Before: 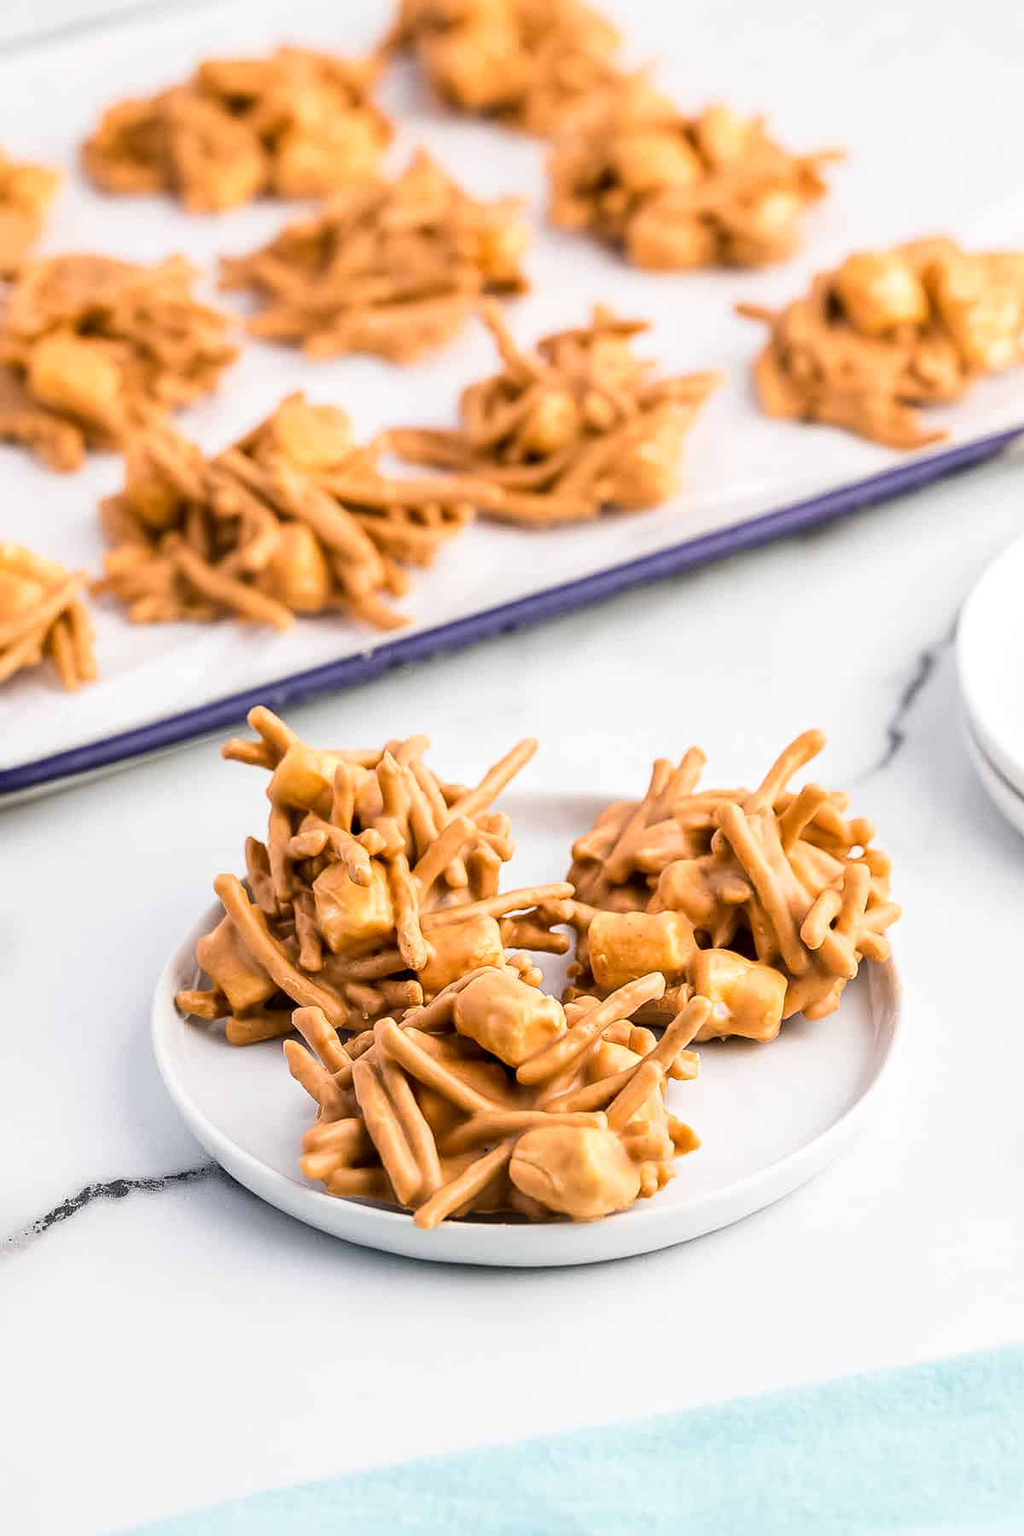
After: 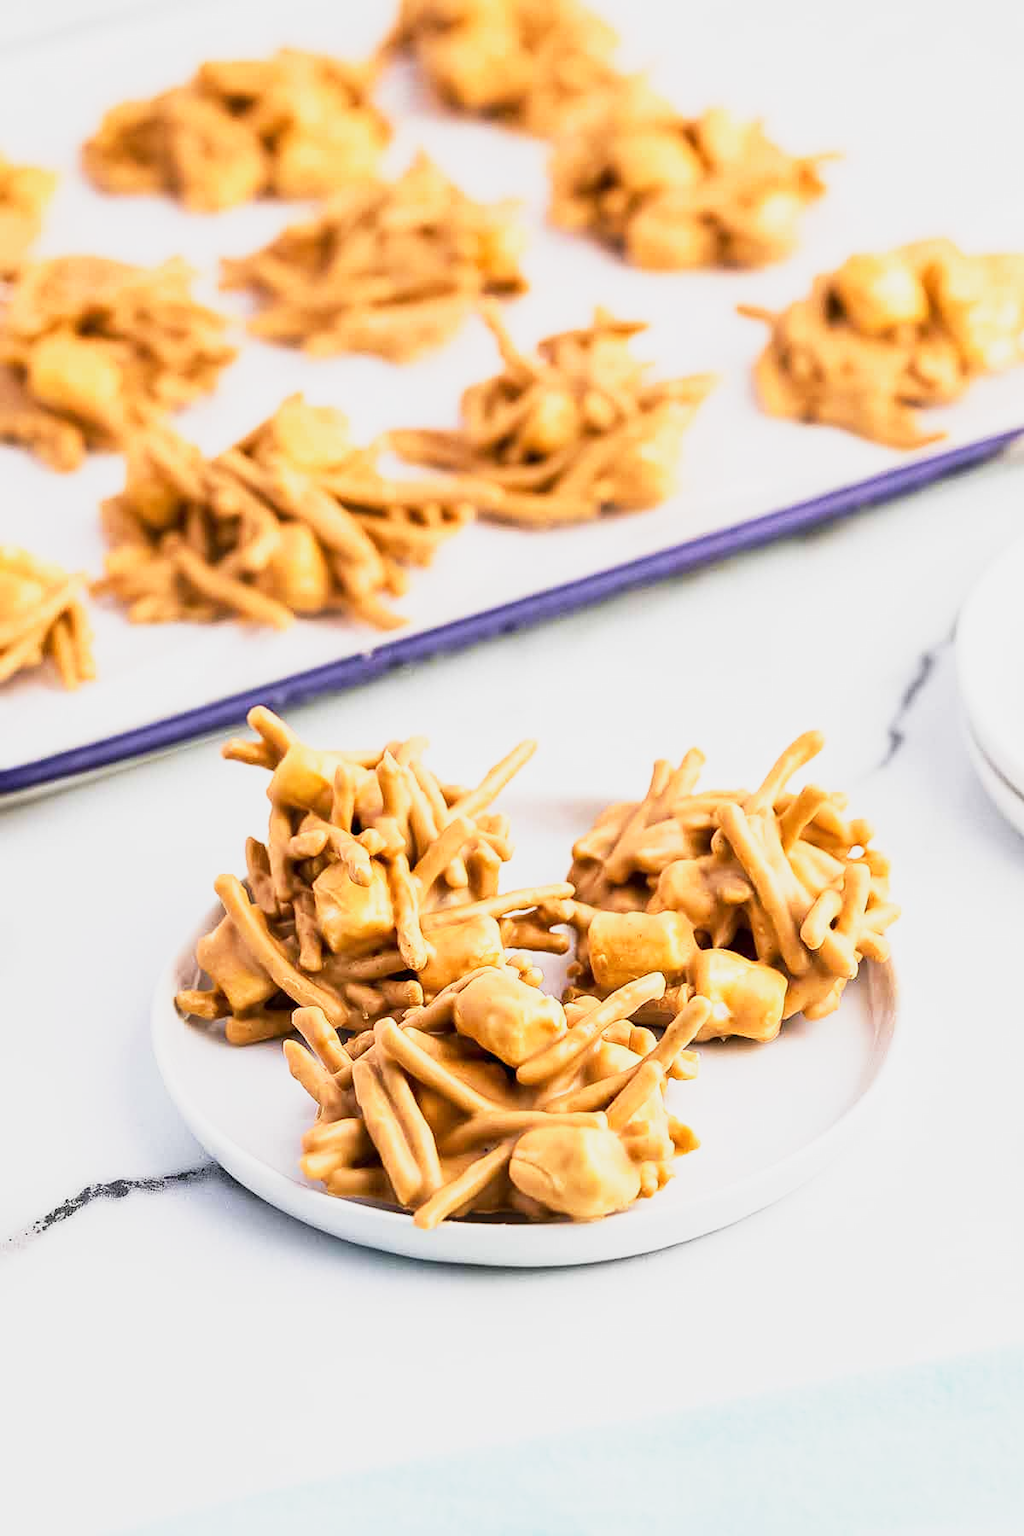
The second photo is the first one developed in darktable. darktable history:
velvia: on, module defaults
base curve: curves: ch0 [(0, 0) (0.088, 0.125) (0.176, 0.251) (0.354, 0.501) (0.613, 0.749) (1, 0.877)], preserve colors none
